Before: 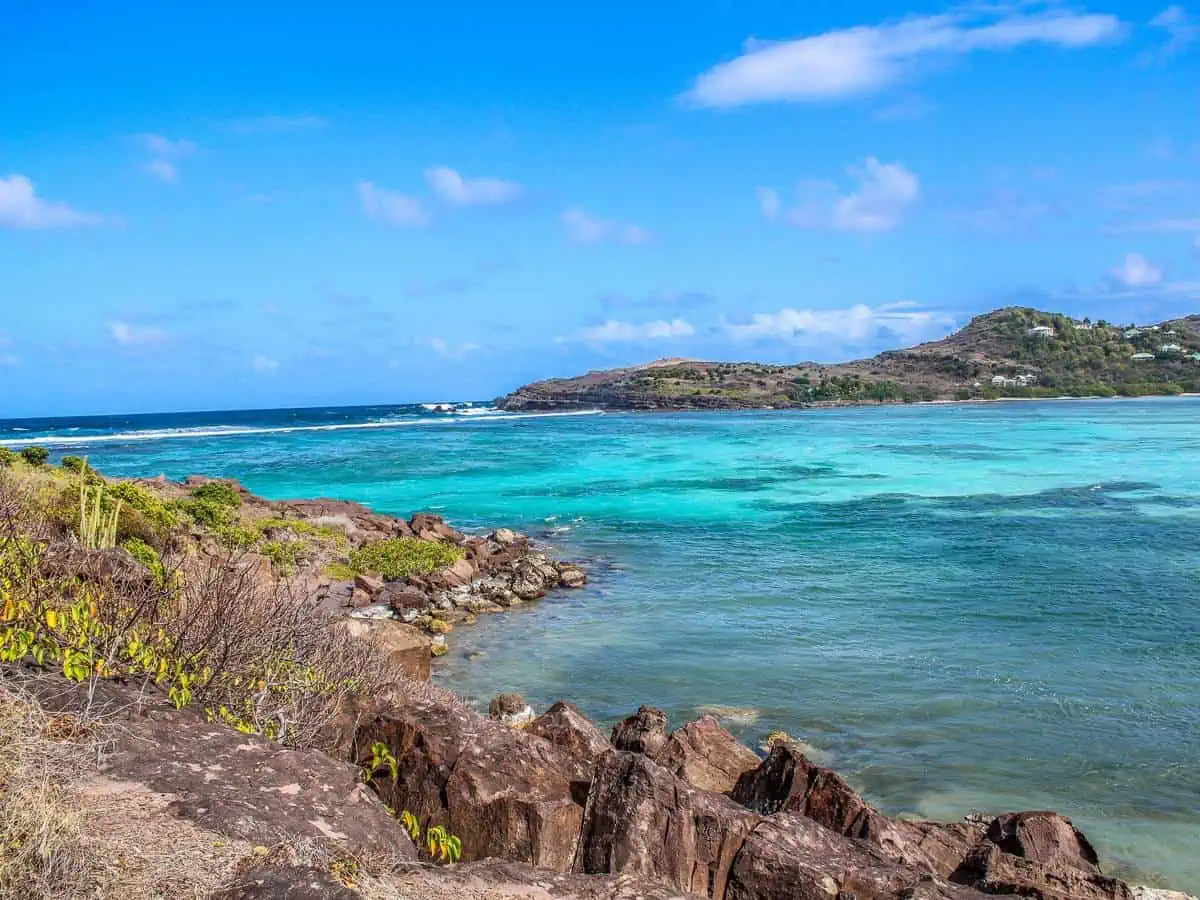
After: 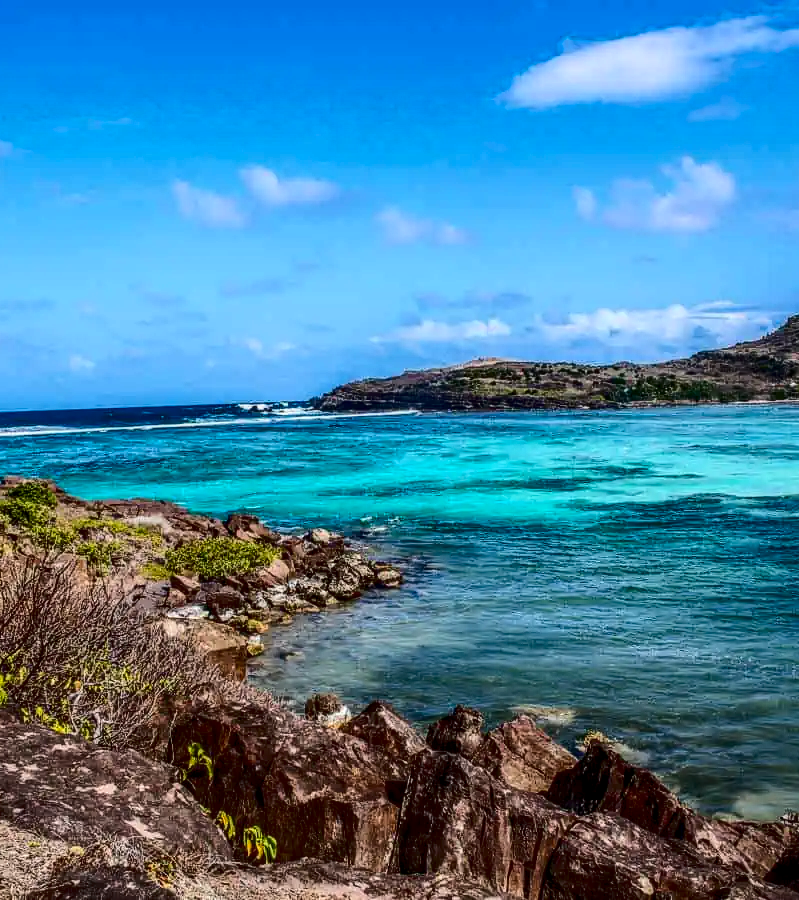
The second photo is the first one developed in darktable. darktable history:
crop and rotate: left 15.408%, right 17.998%
local contrast: on, module defaults
contrast brightness saturation: contrast 0.188, brightness -0.22, saturation 0.109
tone curve: curves: ch0 [(0, 0) (0.003, 0.002) (0.011, 0.009) (0.025, 0.02) (0.044, 0.034) (0.069, 0.046) (0.1, 0.062) (0.136, 0.083) (0.177, 0.119) (0.224, 0.162) (0.277, 0.216) (0.335, 0.282) (0.399, 0.365) (0.468, 0.457) (0.543, 0.541) (0.623, 0.624) (0.709, 0.713) (0.801, 0.797) (0.898, 0.889) (1, 1)], color space Lab, independent channels, preserve colors none
